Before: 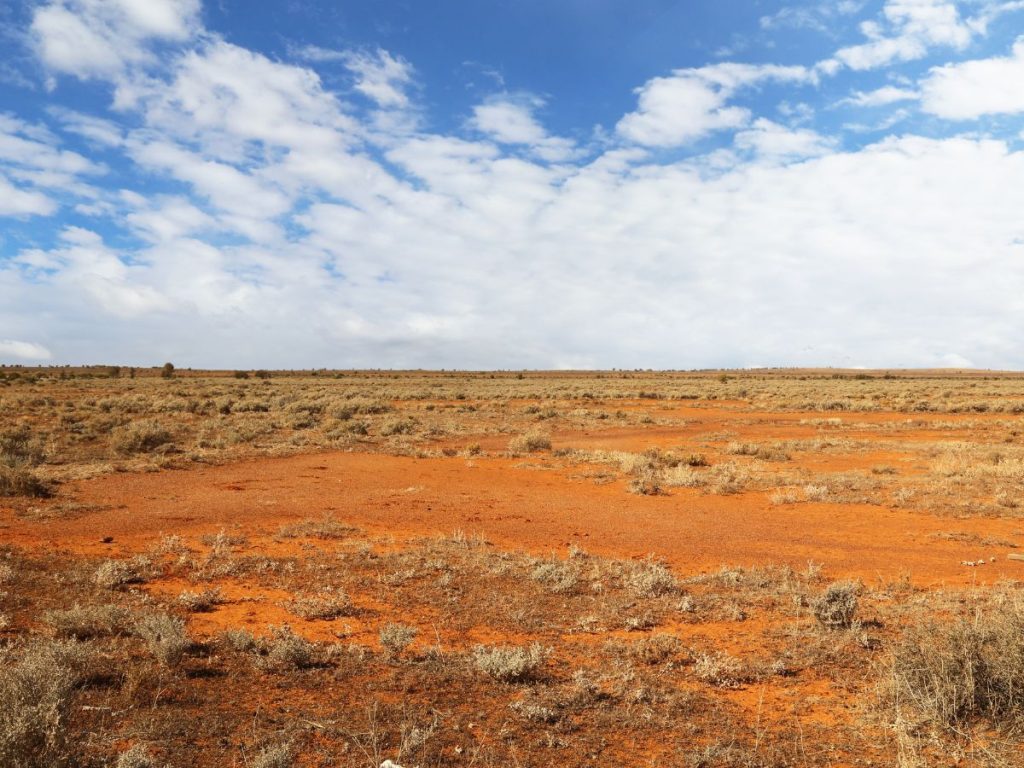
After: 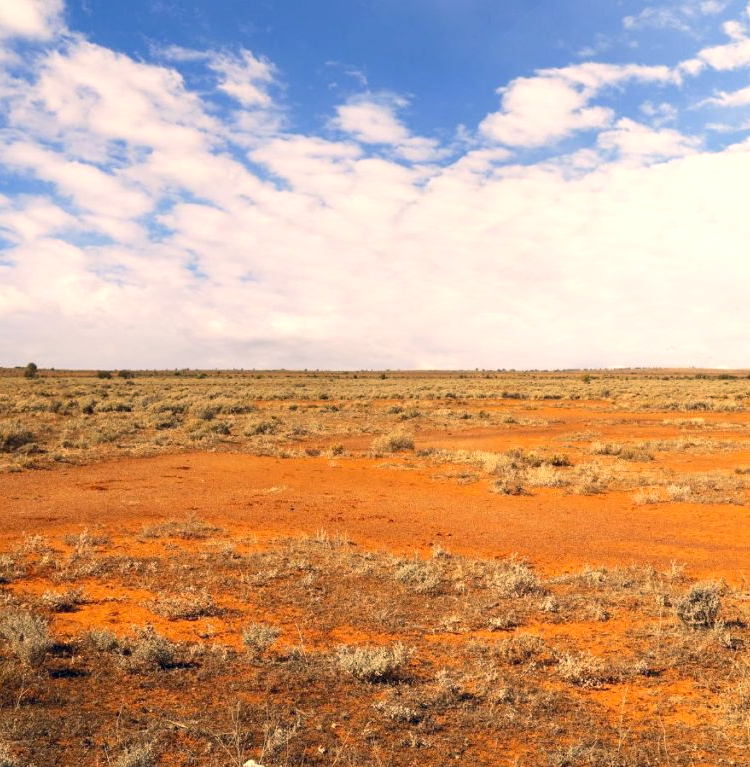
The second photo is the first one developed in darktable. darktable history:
crop: left 13.443%, right 13.31%
exposure: black level correction 0.005, exposure 0.286 EV, compensate highlight preservation false
color correction: highlights a* 10.32, highlights b* 14.66, shadows a* -9.59, shadows b* -15.02
